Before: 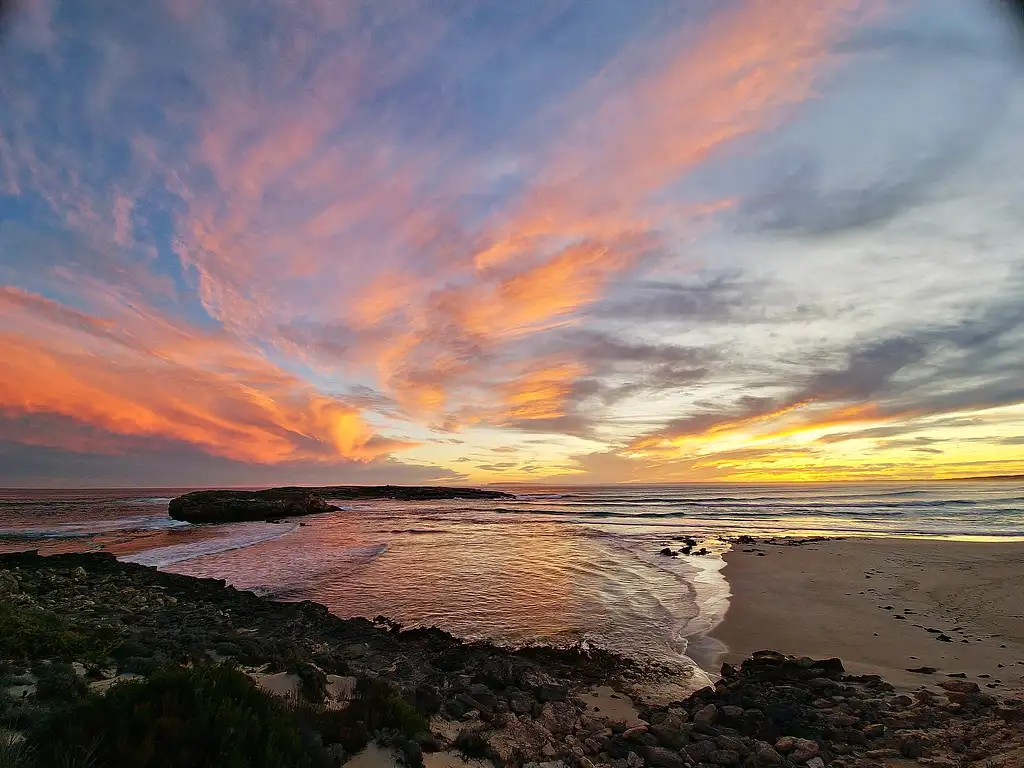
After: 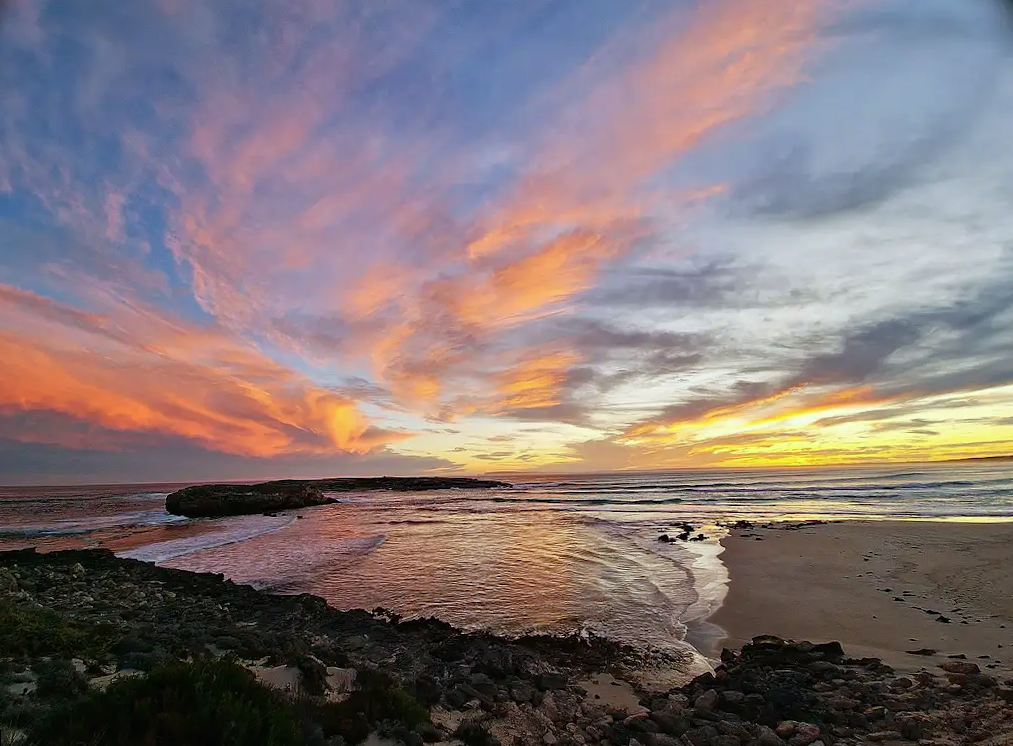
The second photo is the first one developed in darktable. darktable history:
white balance: red 0.967, blue 1.049
rotate and perspective: rotation -1°, crop left 0.011, crop right 0.989, crop top 0.025, crop bottom 0.975
